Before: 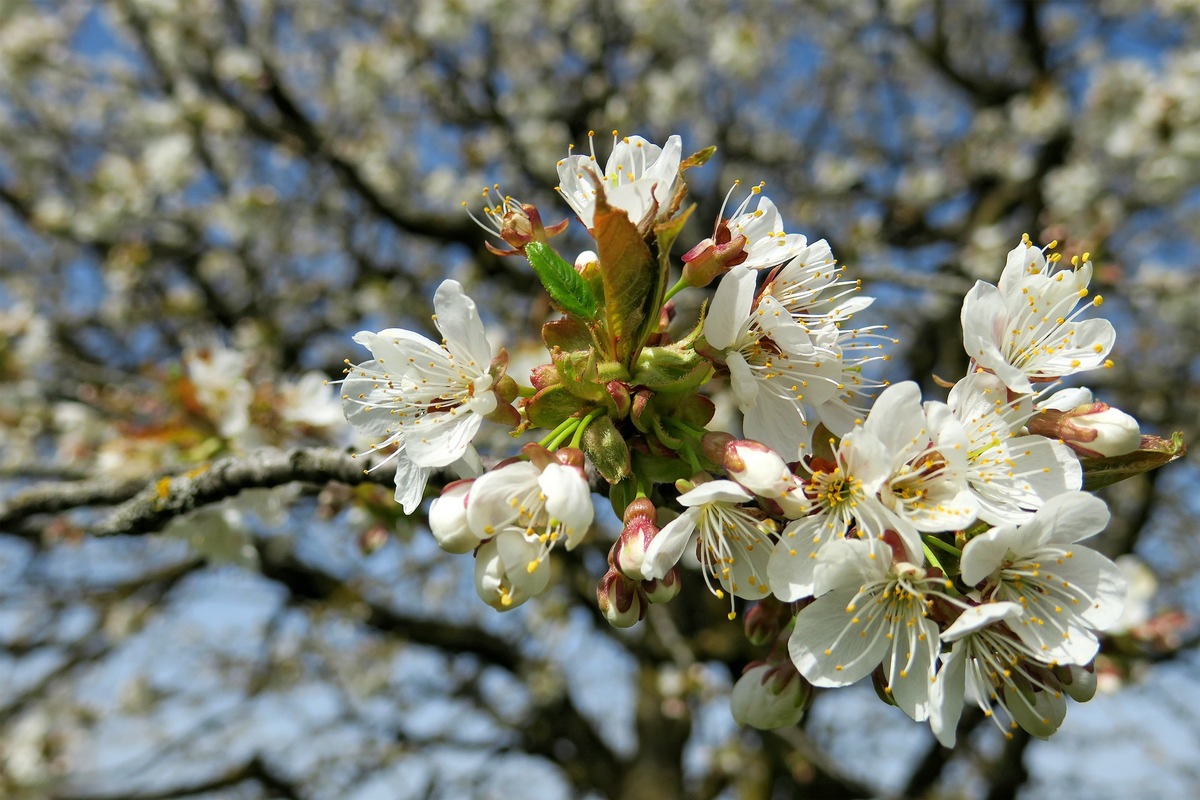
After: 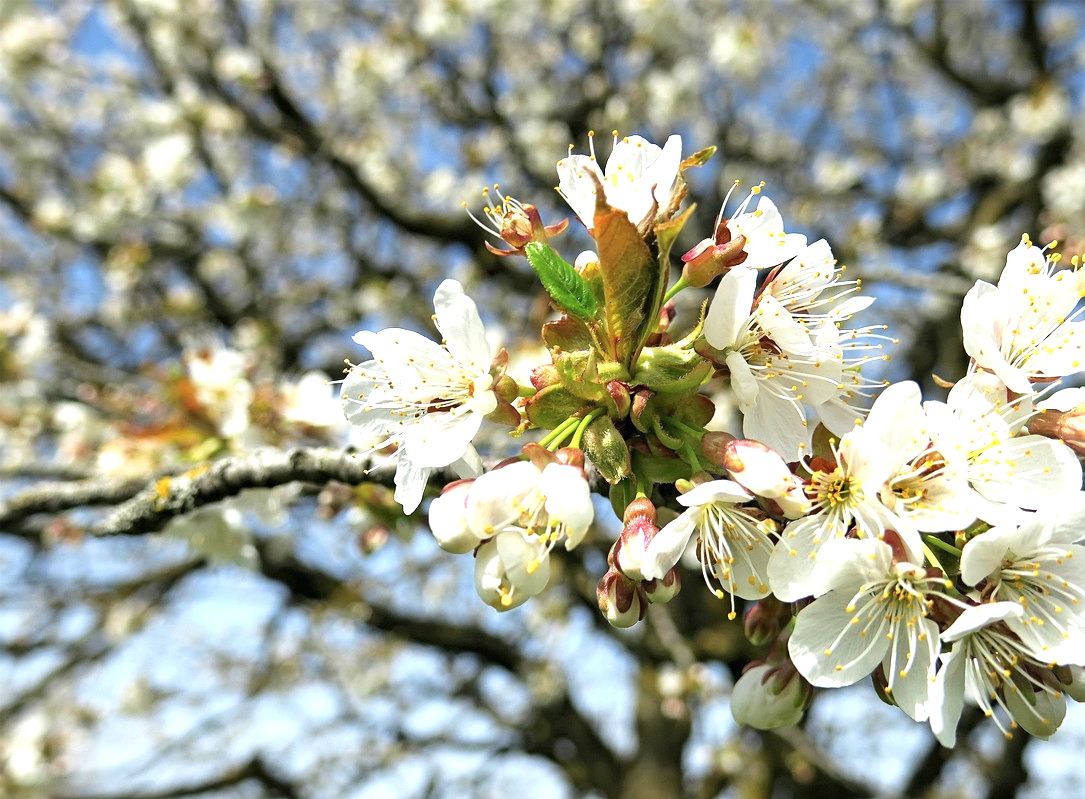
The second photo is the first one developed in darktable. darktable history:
crop: right 9.516%, bottom 0.028%
exposure: black level correction 0, exposure 1.001 EV, compensate exposure bias true, compensate highlight preservation false
contrast brightness saturation: saturation -0.087
sharpen: amount 0.211
